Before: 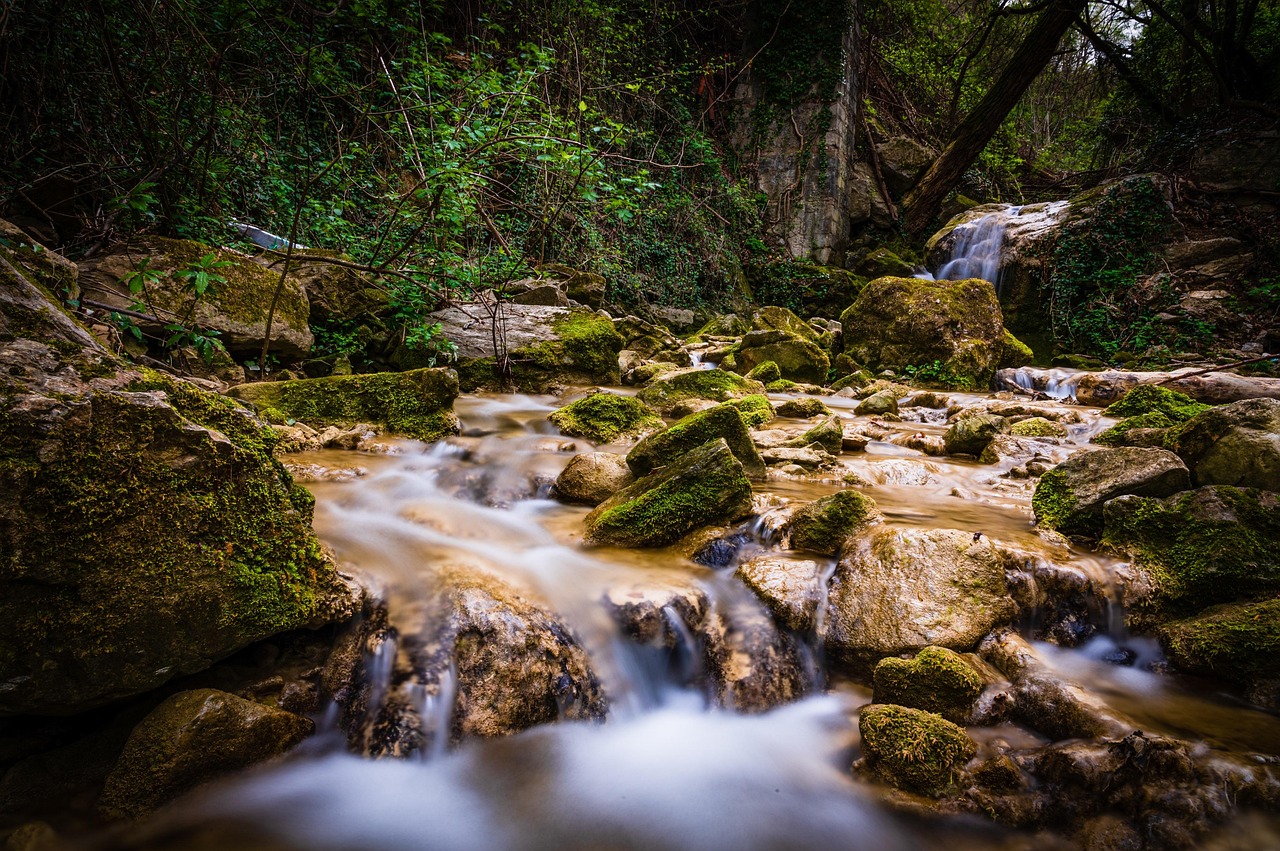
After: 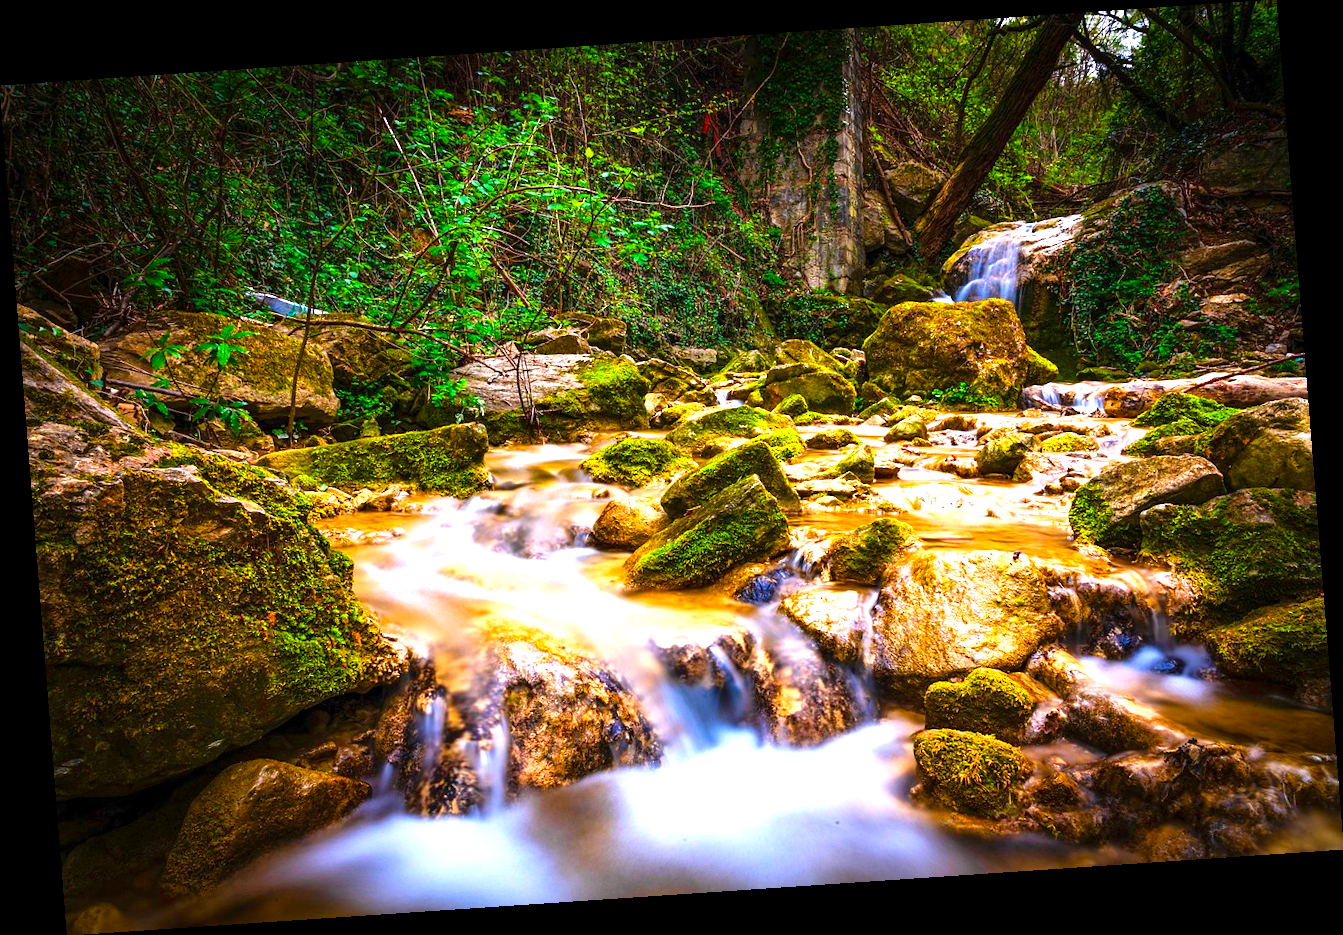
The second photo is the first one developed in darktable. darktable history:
rotate and perspective: rotation -4.2°, shear 0.006, automatic cropping off
exposure: exposure 1.25 EV, compensate exposure bias true, compensate highlight preservation false
color correction: saturation 1.8
